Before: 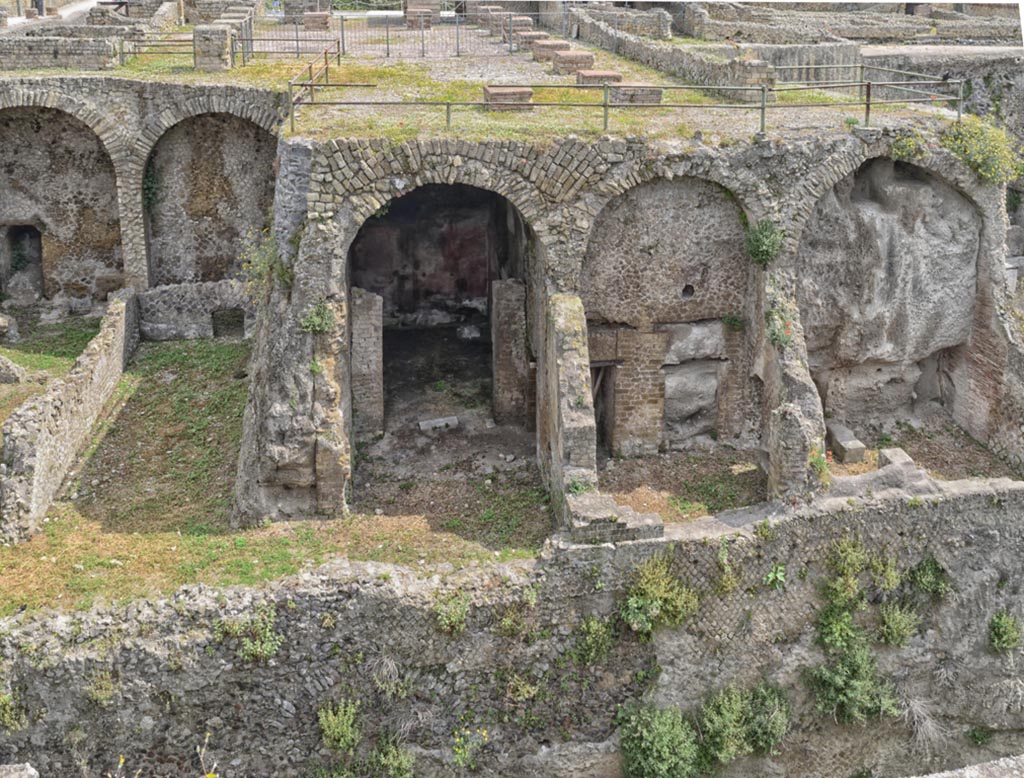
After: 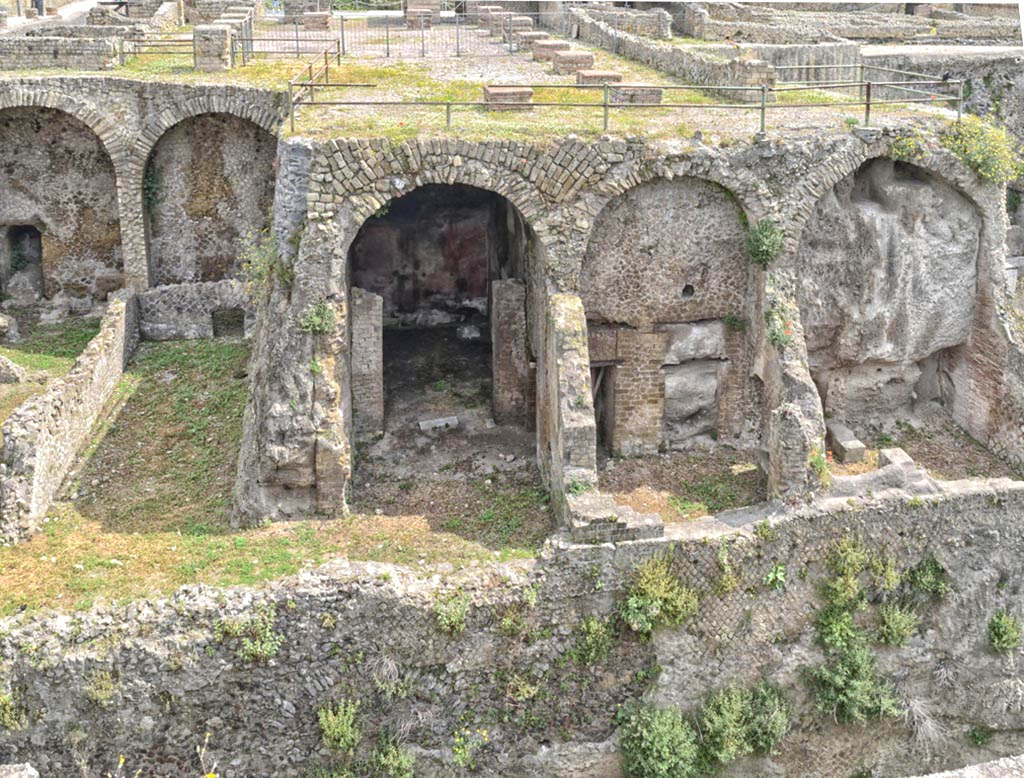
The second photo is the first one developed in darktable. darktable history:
tone equalizer: edges refinement/feathering 500, mask exposure compensation -1.57 EV, preserve details no
exposure: black level correction 0.001, exposure 0.499 EV, compensate highlight preservation false
